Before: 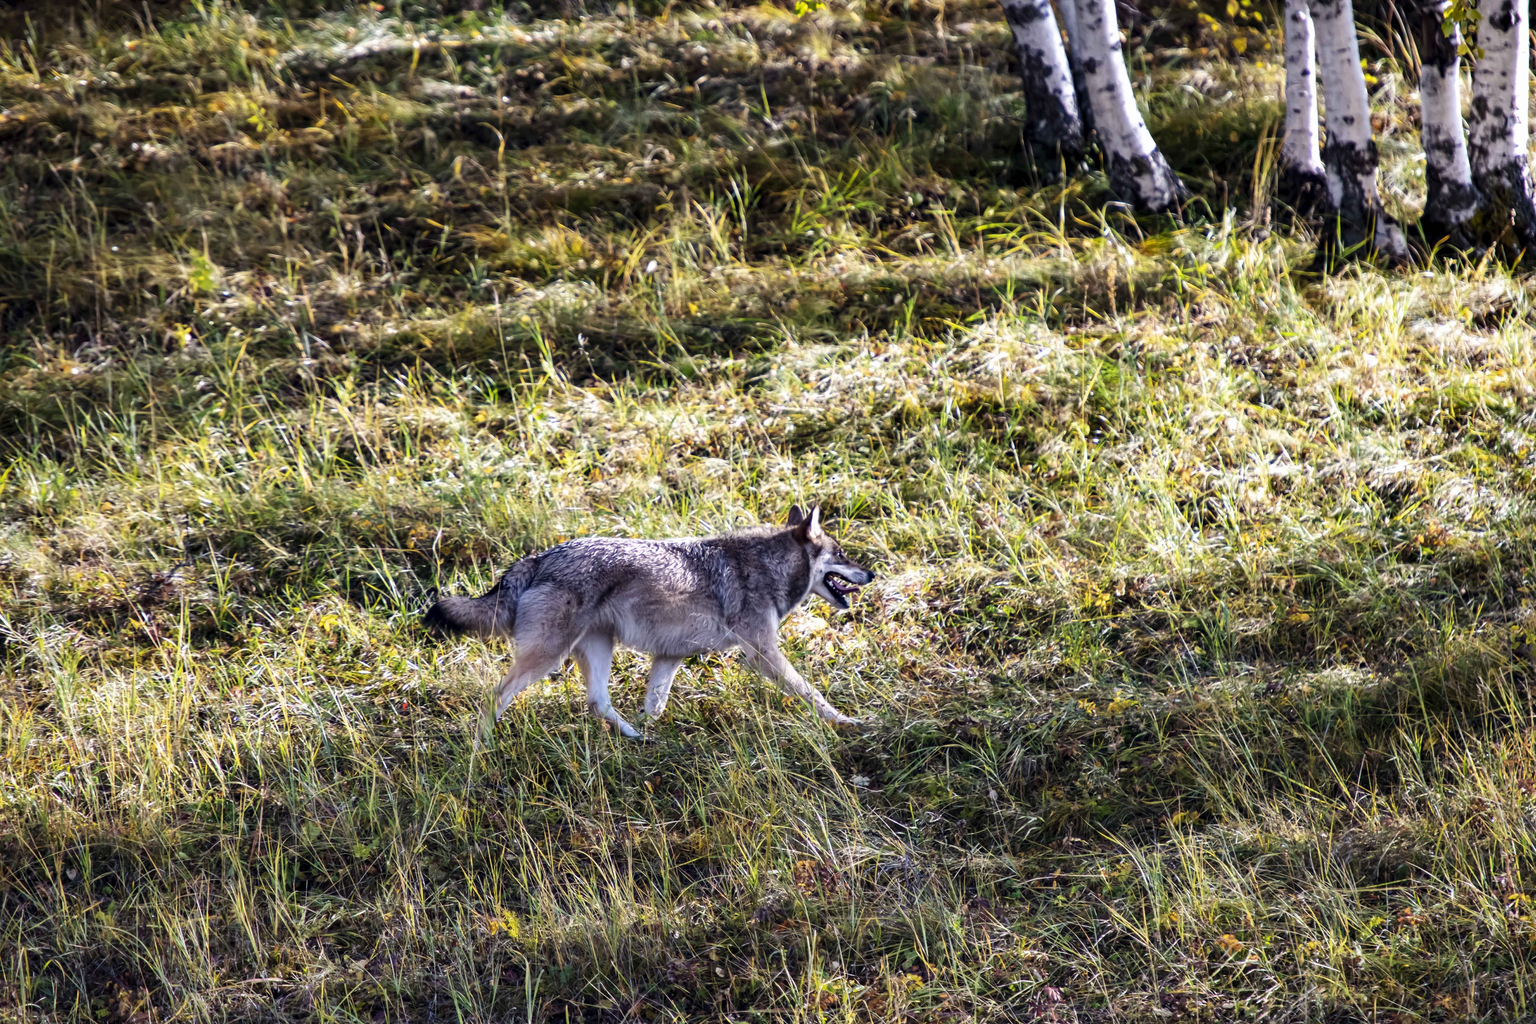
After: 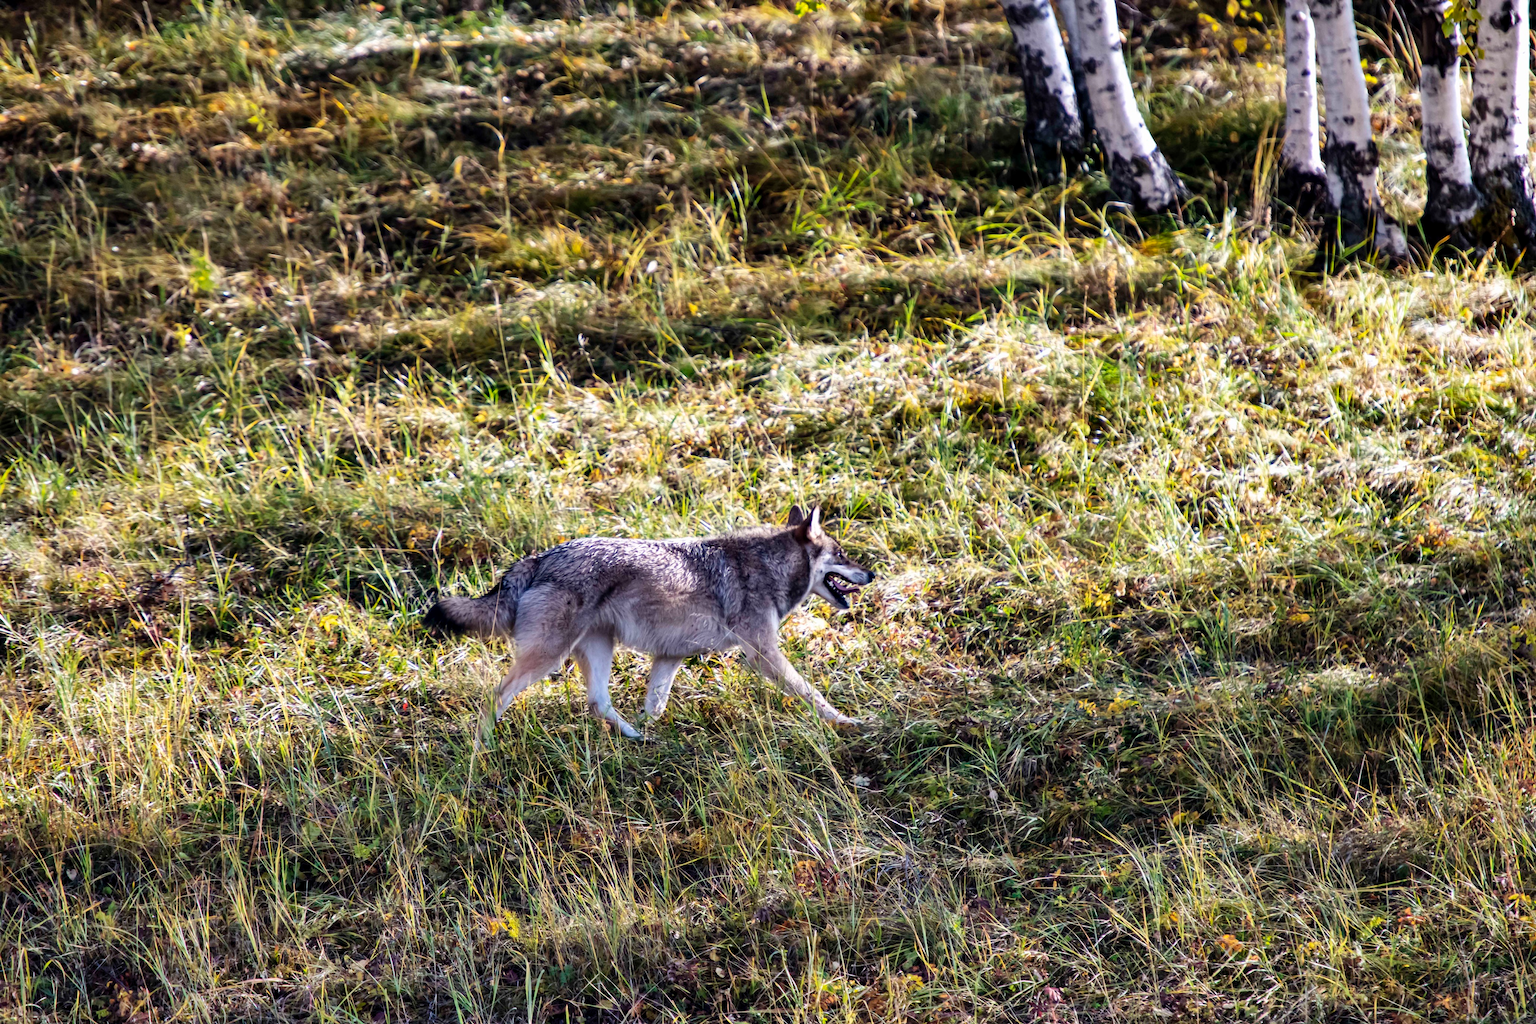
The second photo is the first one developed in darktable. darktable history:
shadows and highlights: white point adjustment 0.028, soften with gaussian
